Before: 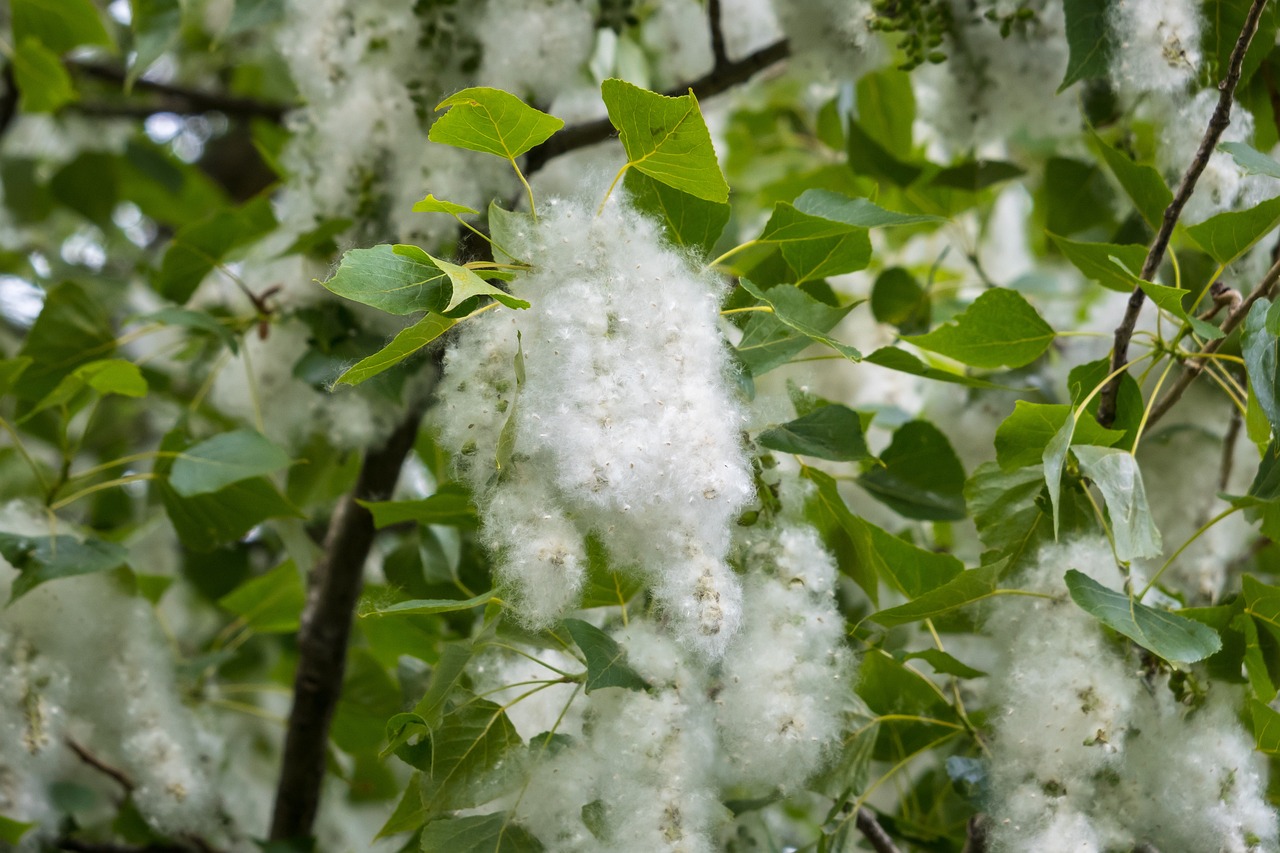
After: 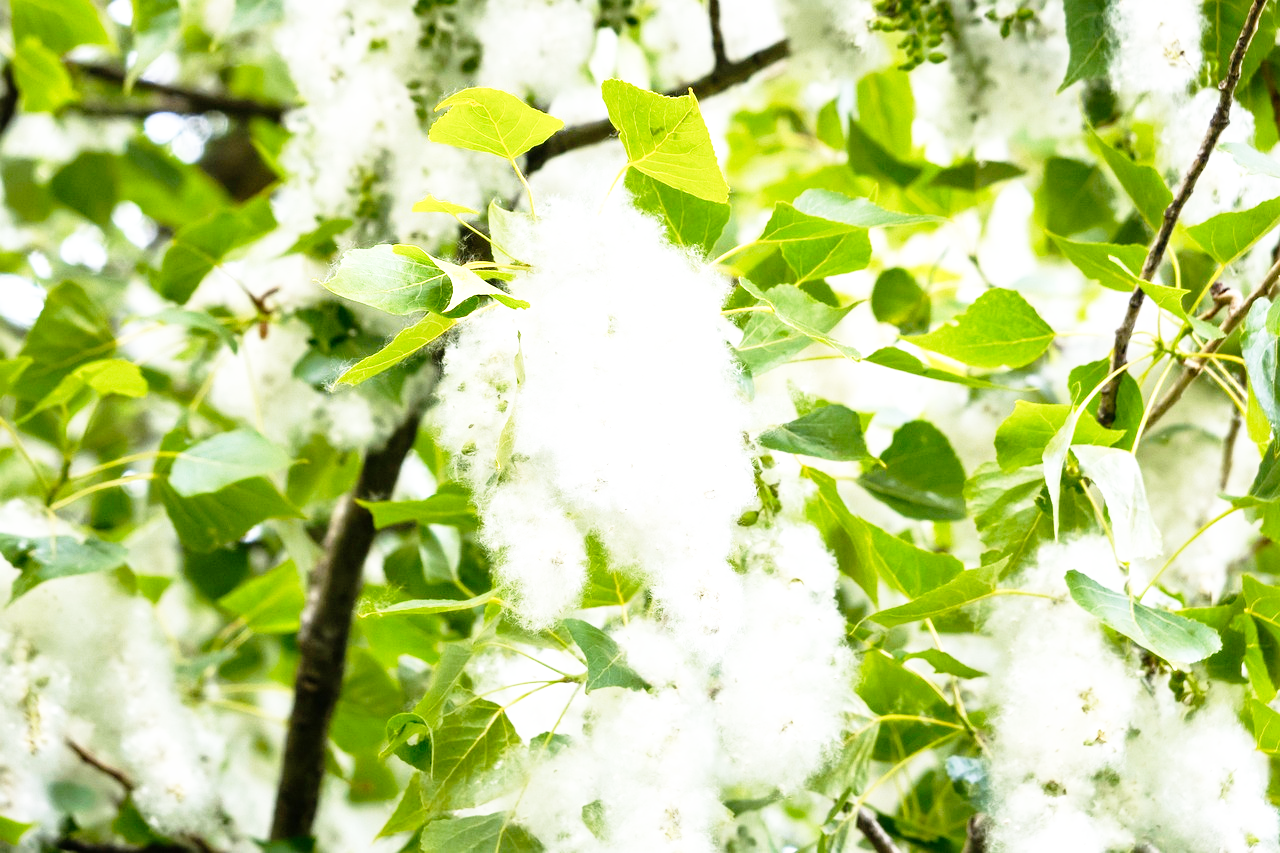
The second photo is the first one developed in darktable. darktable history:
base curve: curves: ch0 [(0, 0) (0.012, 0.01) (0.073, 0.168) (0.31, 0.711) (0.645, 0.957) (1, 1)], preserve colors none
exposure: black level correction 0, exposure 0.873 EV, compensate highlight preservation false
tone equalizer: edges refinement/feathering 500, mask exposure compensation -1.57 EV, preserve details no
